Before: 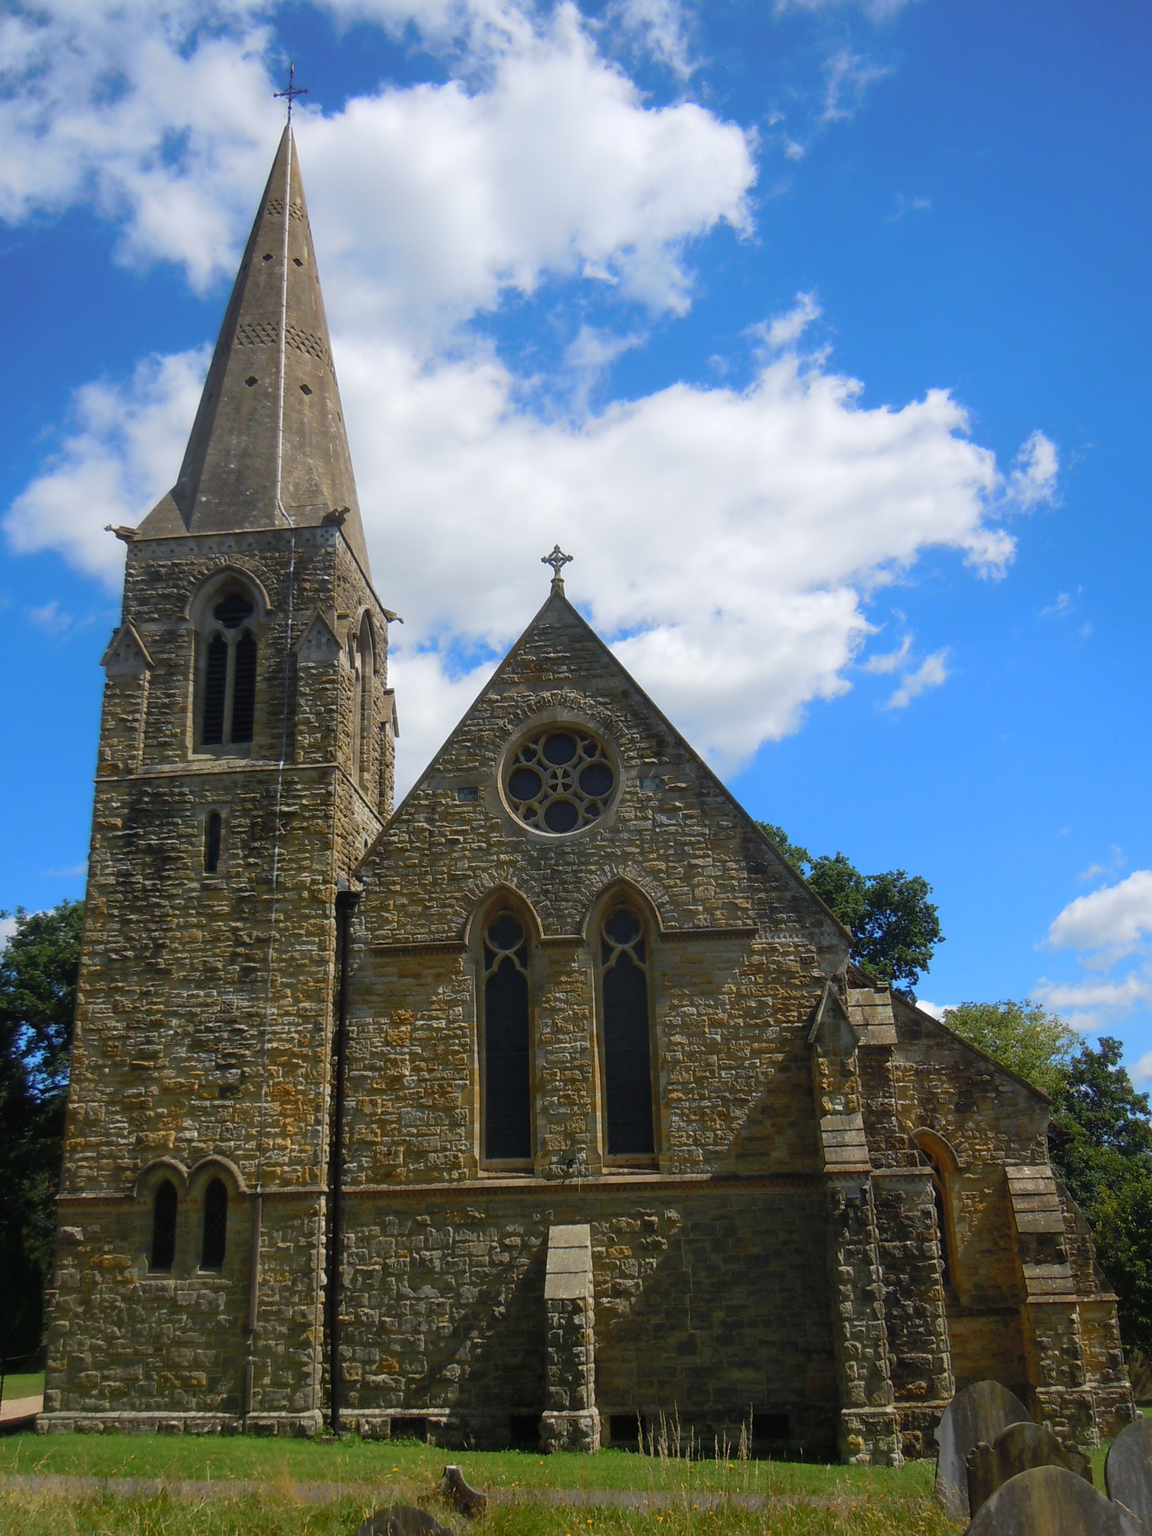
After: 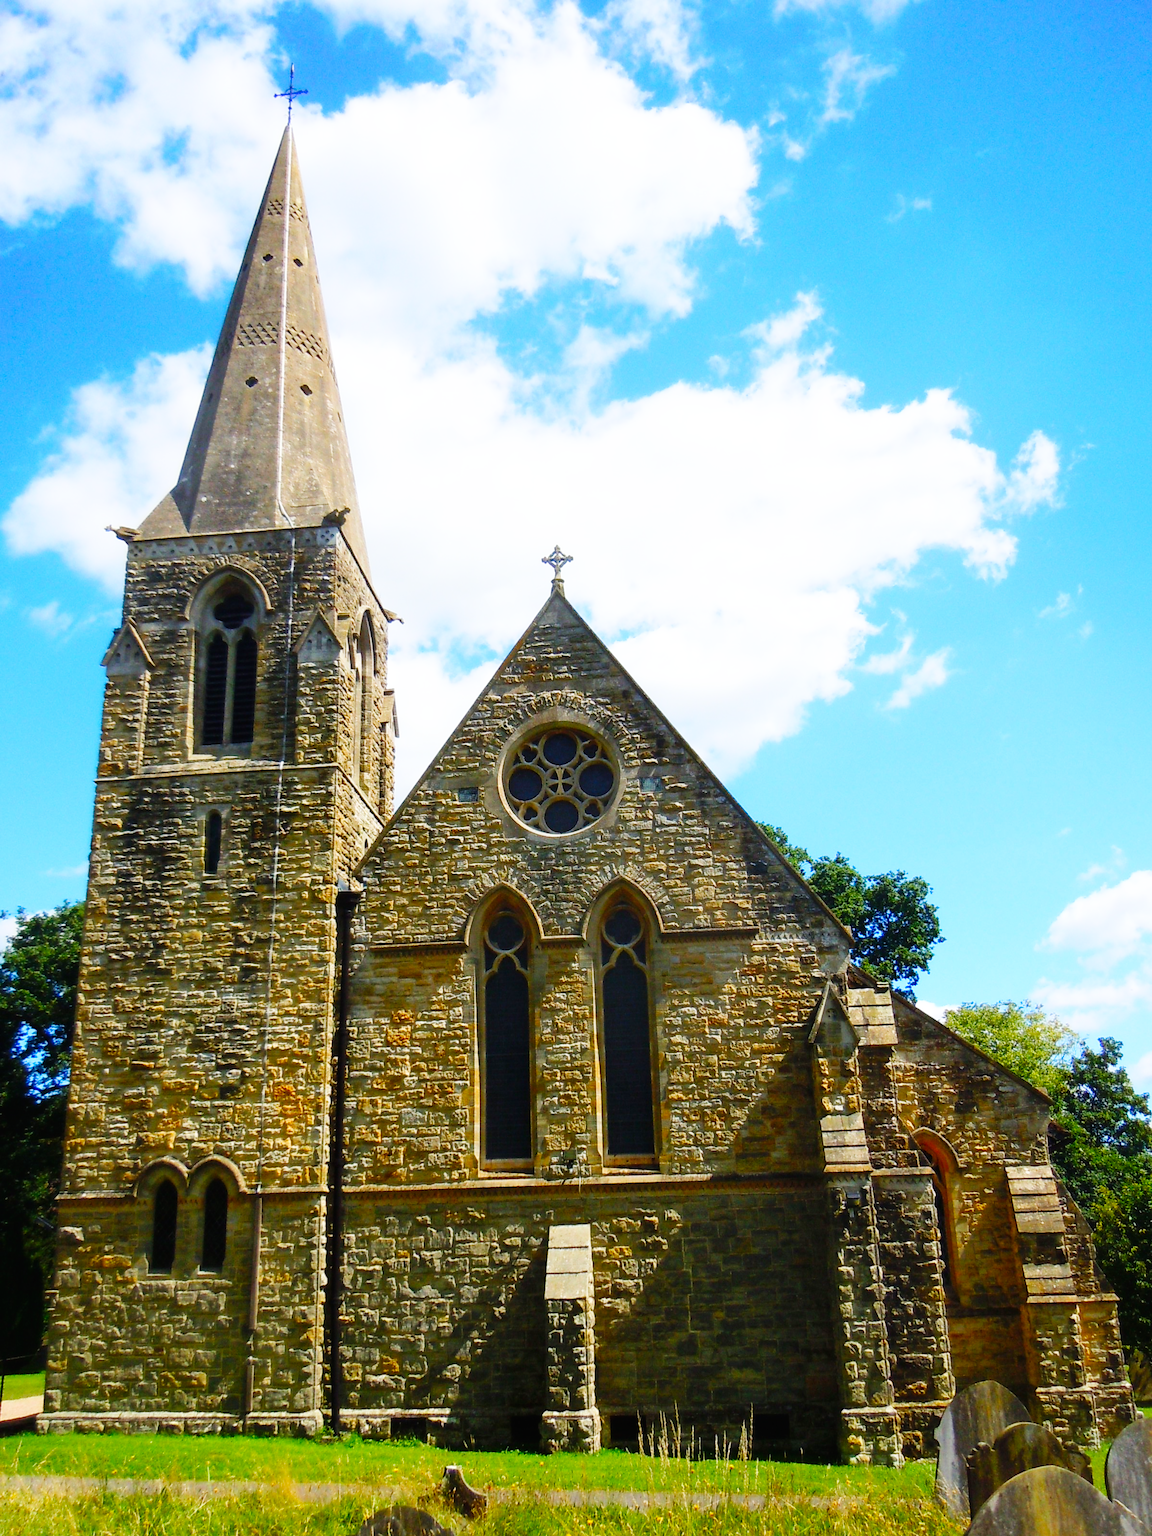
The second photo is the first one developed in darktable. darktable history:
base curve: curves: ch0 [(0, 0.003) (0.001, 0.002) (0.006, 0.004) (0.02, 0.022) (0.048, 0.086) (0.094, 0.234) (0.162, 0.431) (0.258, 0.629) (0.385, 0.8) (0.548, 0.918) (0.751, 0.988) (1, 1)], preserve colors none
contrast brightness saturation: contrast 0.085, saturation 0.274
